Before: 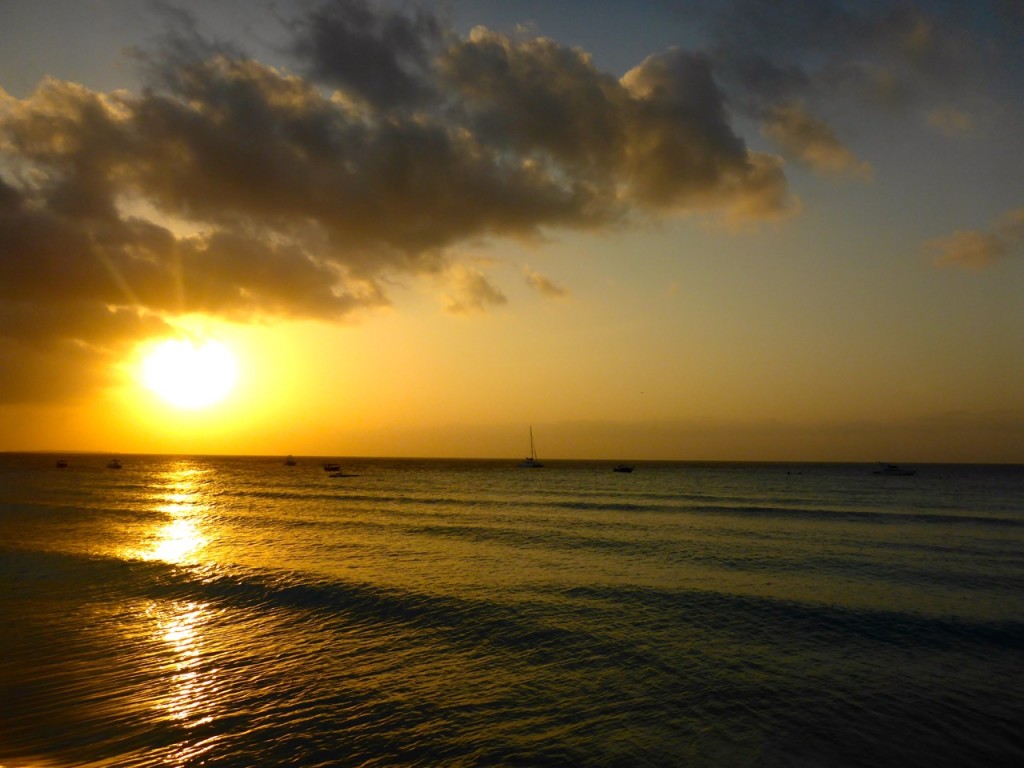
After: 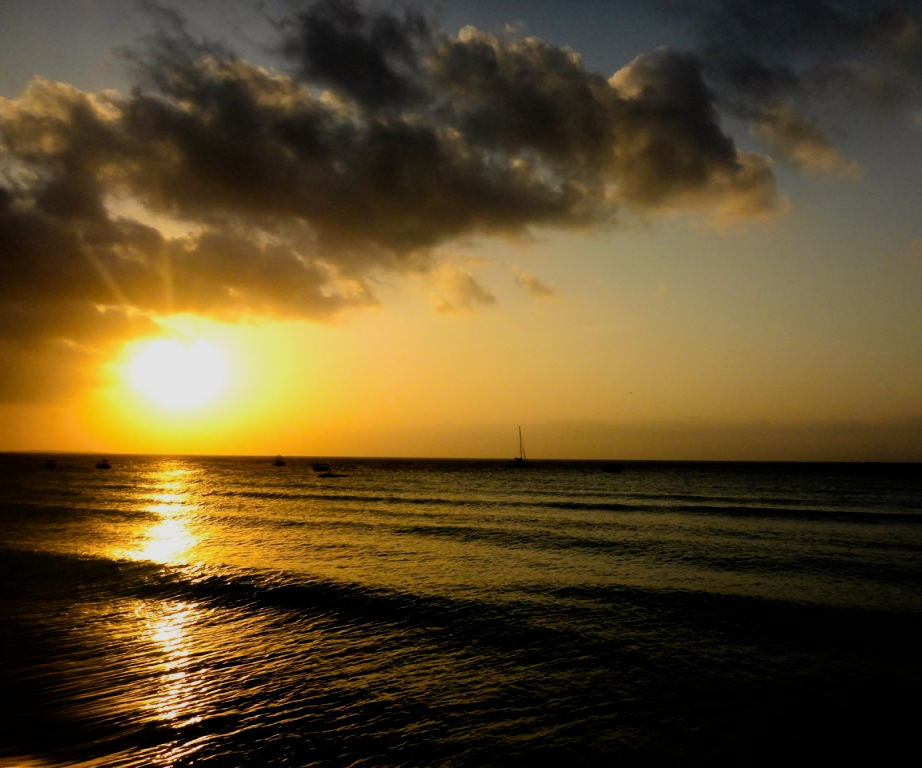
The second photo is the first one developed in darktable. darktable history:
filmic rgb: black relative exposure -5 EV, hardness 2.88, contrast 1.3, highlights saturation mix -30%
crop and rotate: left 1.088%, right 8.807%
